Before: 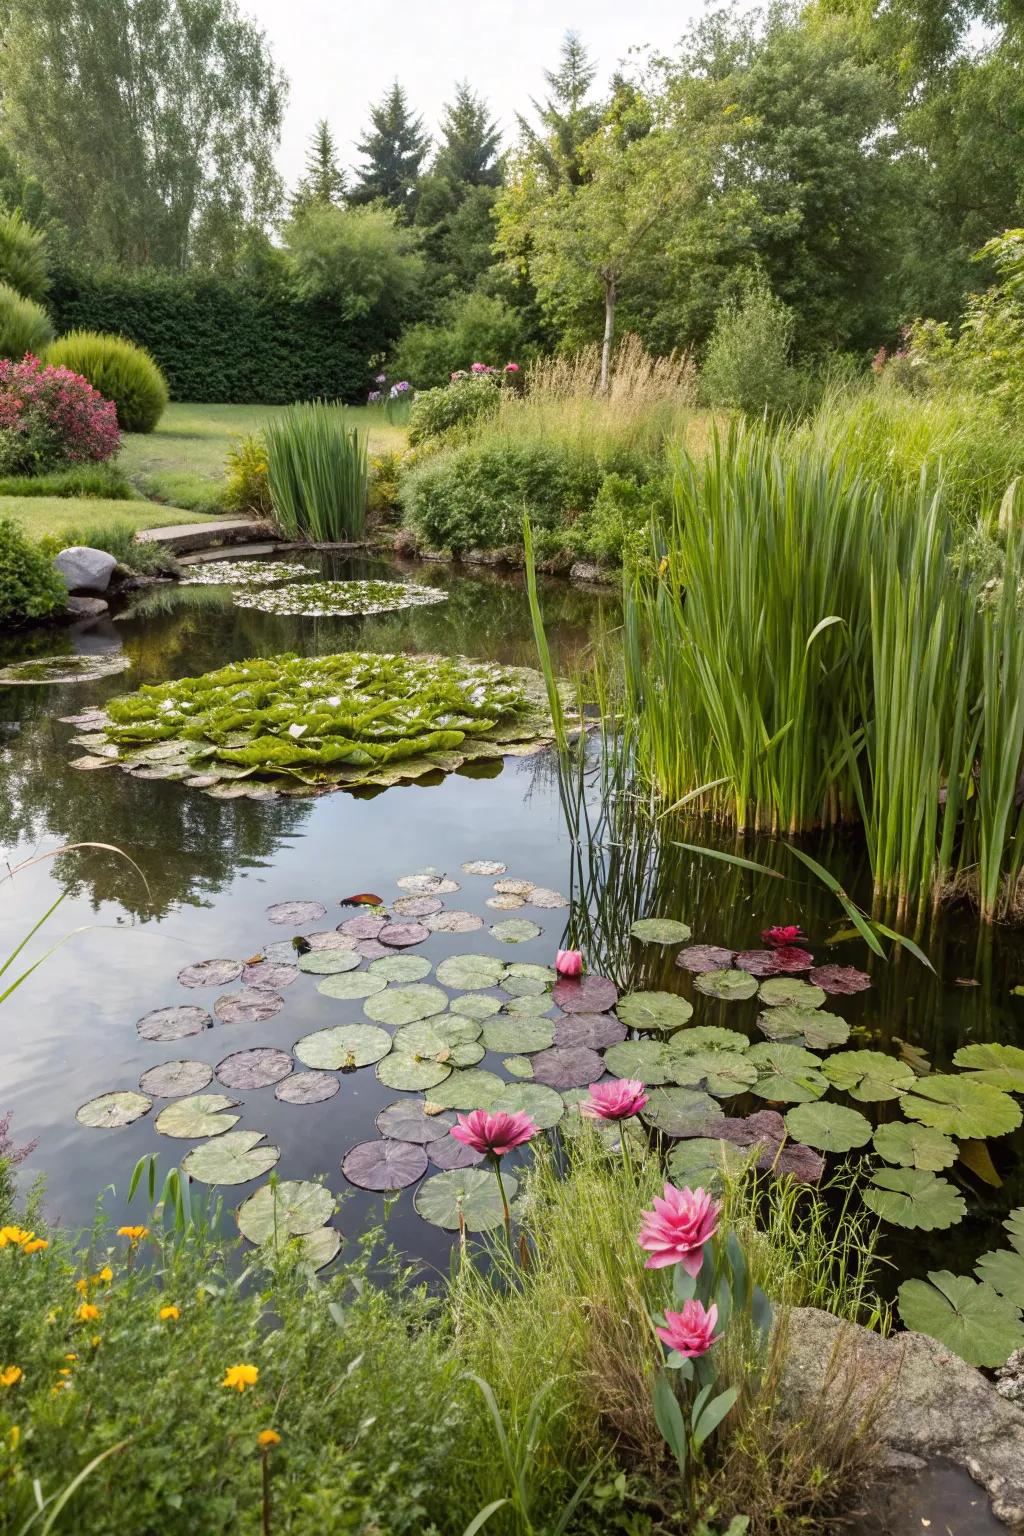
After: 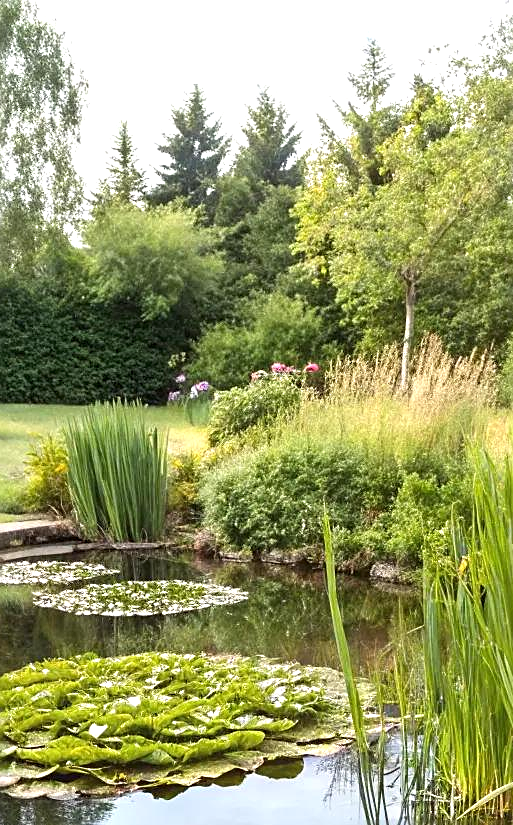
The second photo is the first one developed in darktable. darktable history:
exposure: black level correction 0, exposure 0.691 EV, compensate exposure bias true, compensate highlight preservation false
crop: left 19.577%, right 30.261%, bottom 46.281%
sharpen: on, module defaults
